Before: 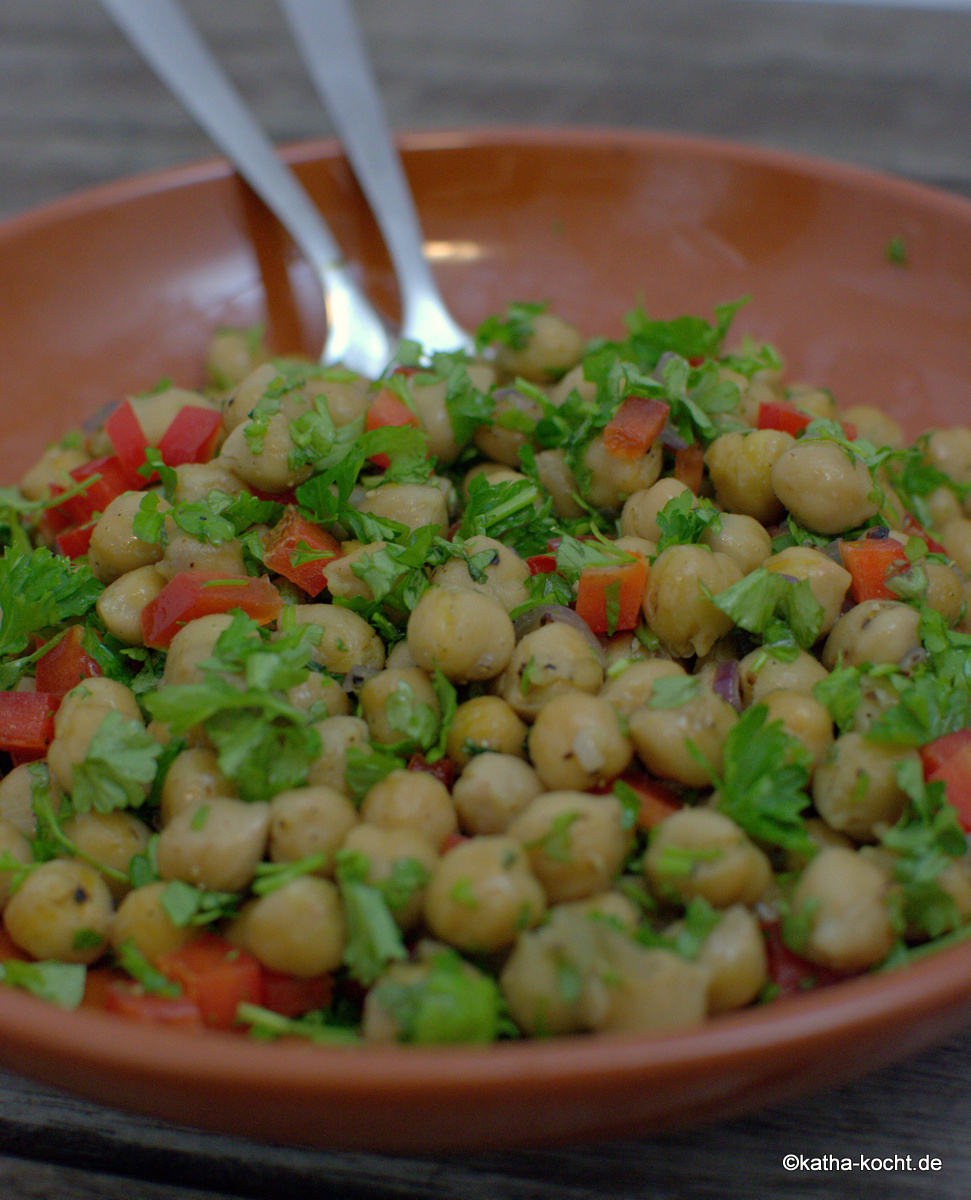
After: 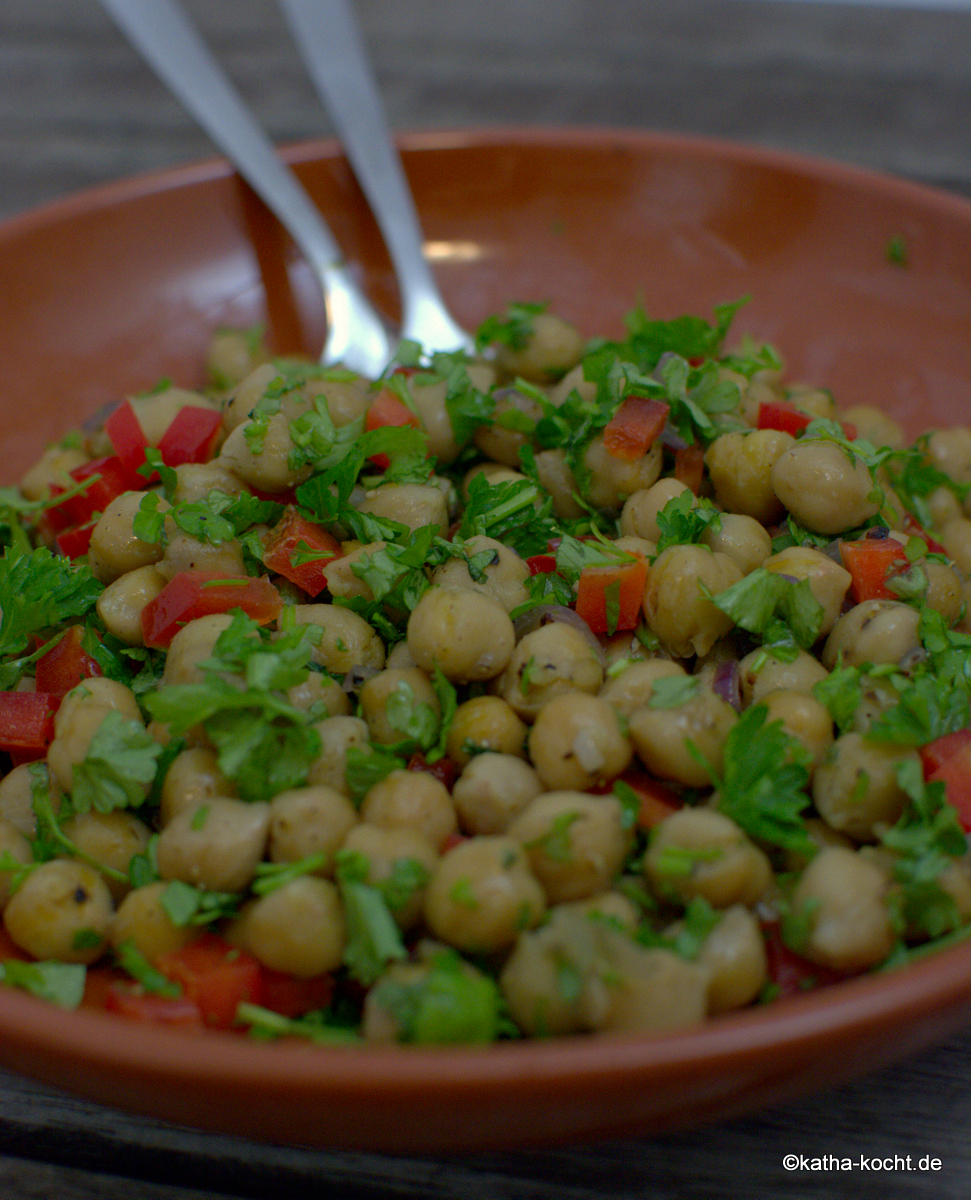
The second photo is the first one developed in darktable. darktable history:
contrast brightness saturation: brightness -0.092
